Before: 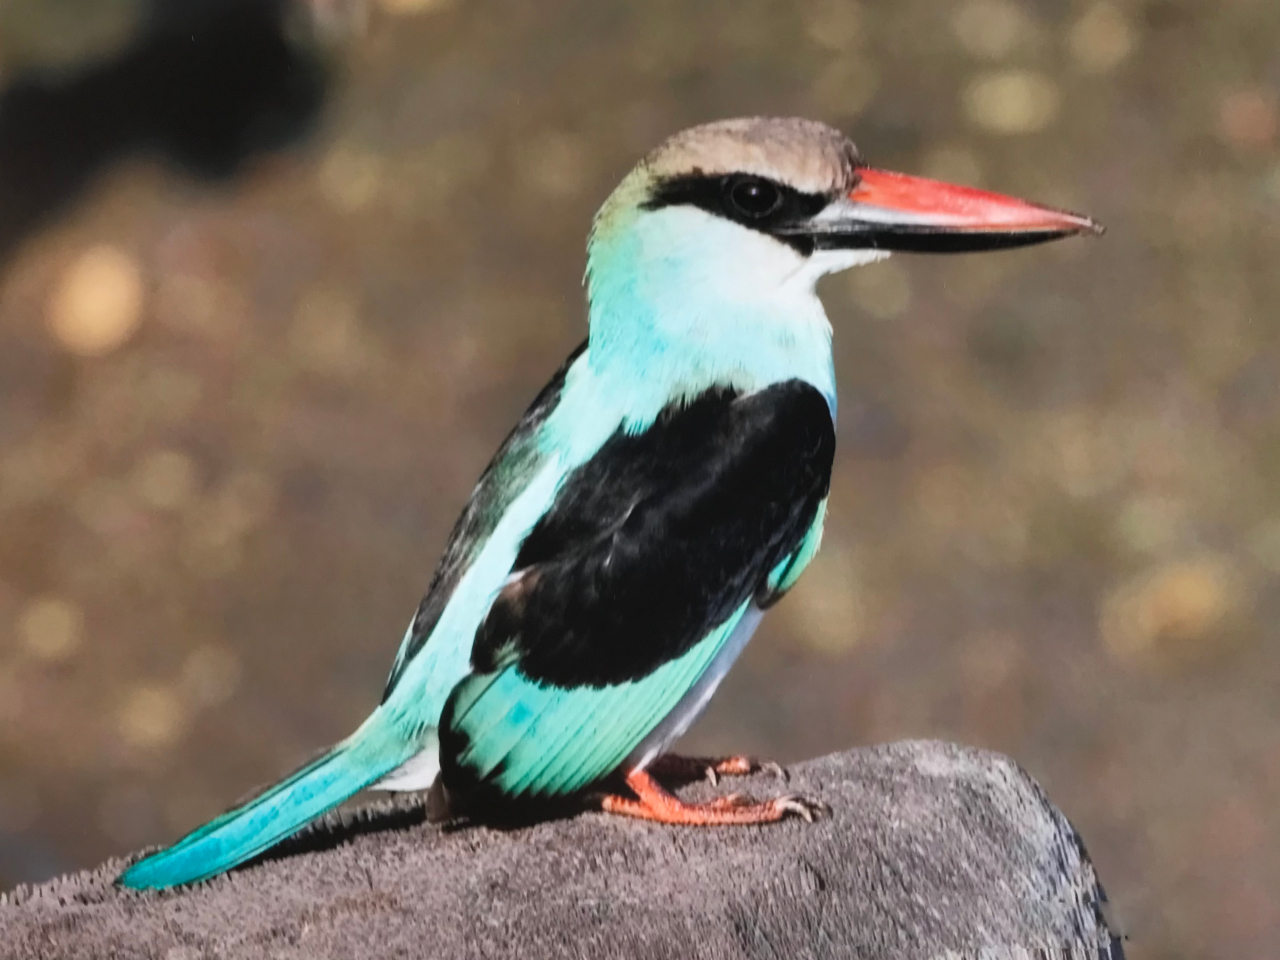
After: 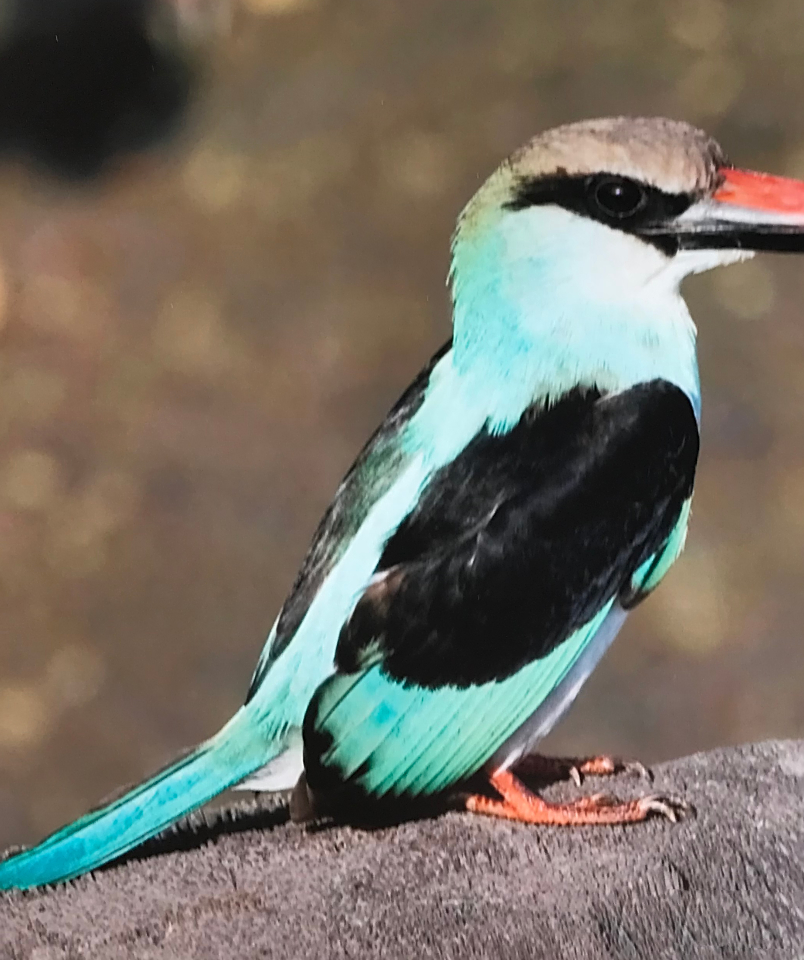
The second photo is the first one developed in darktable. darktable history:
sharpen: on, module defaults
shadows and highlights: shadows 32, highlights -32, soften with gaussian
crop: left 10.644%, right 26.528%
color balance rgb: on, module defaults
